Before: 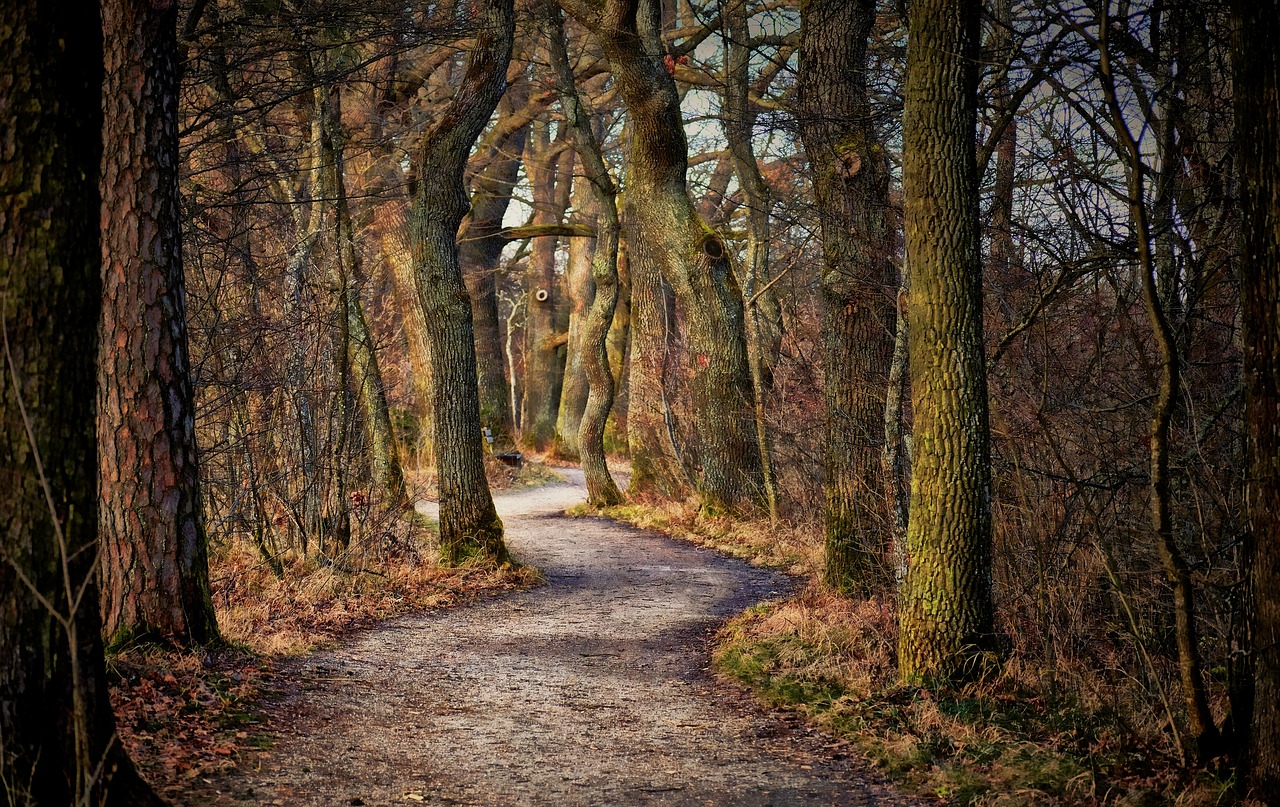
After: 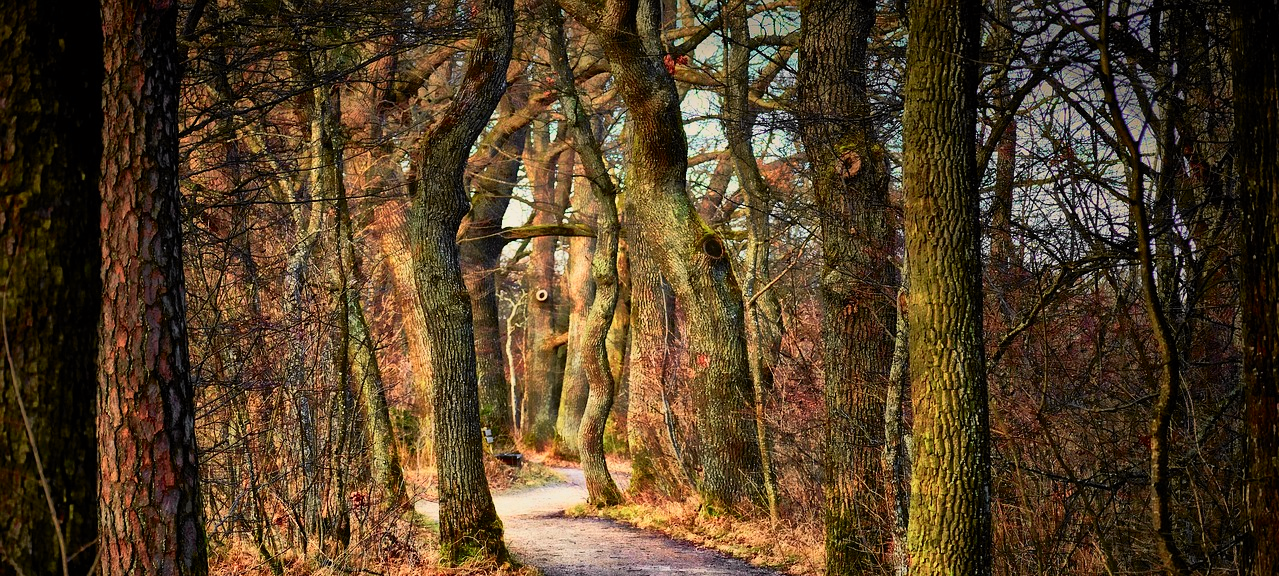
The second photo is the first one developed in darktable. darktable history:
tone curve: curves: ch0 [(0, 0) (0.131, 0.116) (0.316, 0.345) (0.501, 0.584) (0.629, 0.732) (0.812, 0.888) (1, 0.974)]; ch1 [(0, 0) (0.366, 0.367) (0.475, 0.453) (0.494, 0.497) (0.504, 0.503) (0.553, 0.584) (1, 1)]; ch2 [(0, 0) (0.333, 0.346) (0.375, 0.375) (0.424, 0.43) (0.476, 0.492) (0.502, 0.501) (0.533, 0.556) (0.566, 0.599) (0.614, 0.653) (1, 1)], color space Lab, independent channels, preserve colors none
crop: bottom 28.576%
